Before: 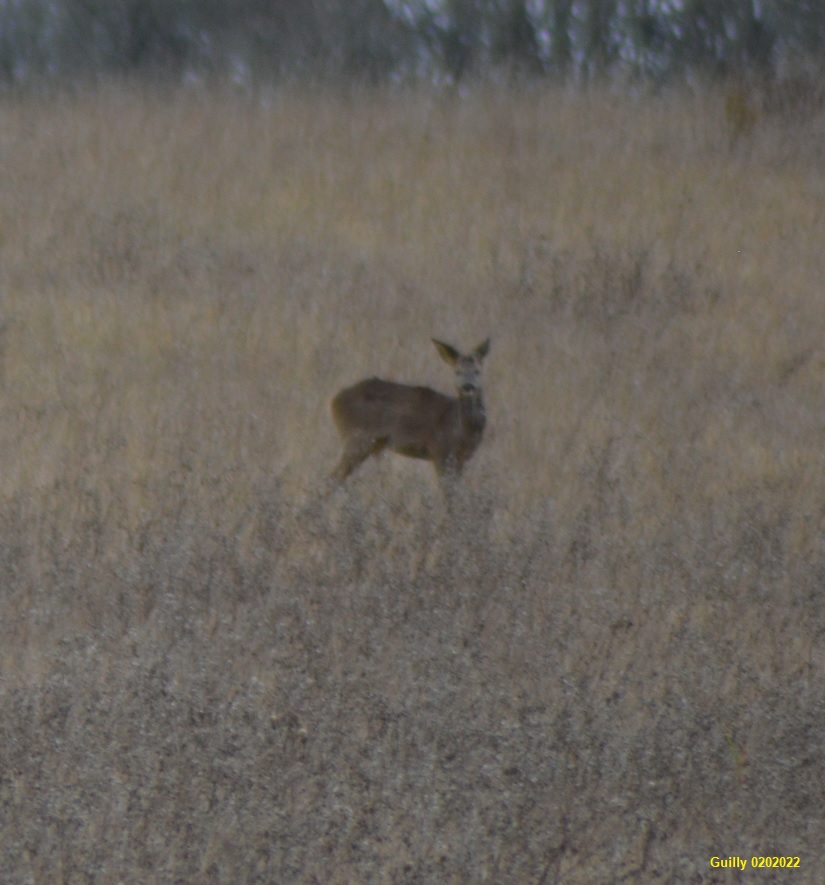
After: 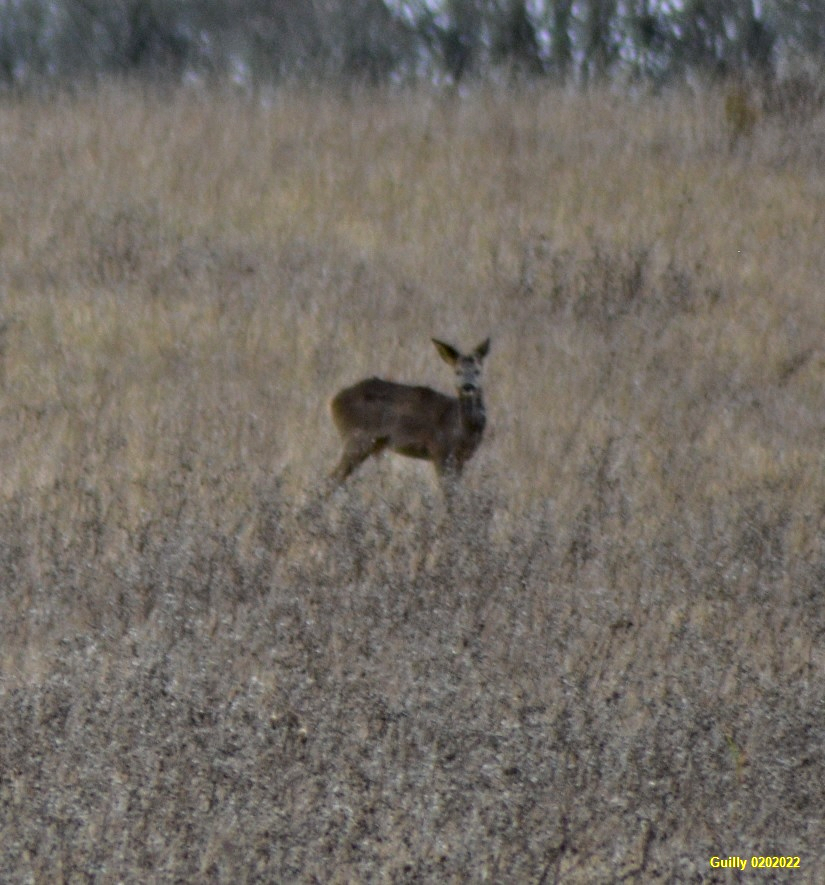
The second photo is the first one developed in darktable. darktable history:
local contrast: highlights 0%, shadows 0%, detail 133%
shadows and highlights: radius 123.98, shadows 100, white point adjustment -3, highlights -100, highlights color adjustment 89.84%, soften with gaussian
exposure: exposure 0.29 EV, compensate highlight preservation false
contrast equalizer: octaves 7, y [[0.6 ×6], [0.55 ×6], [0 ×6], [0 ×6], [0 ×6]]
